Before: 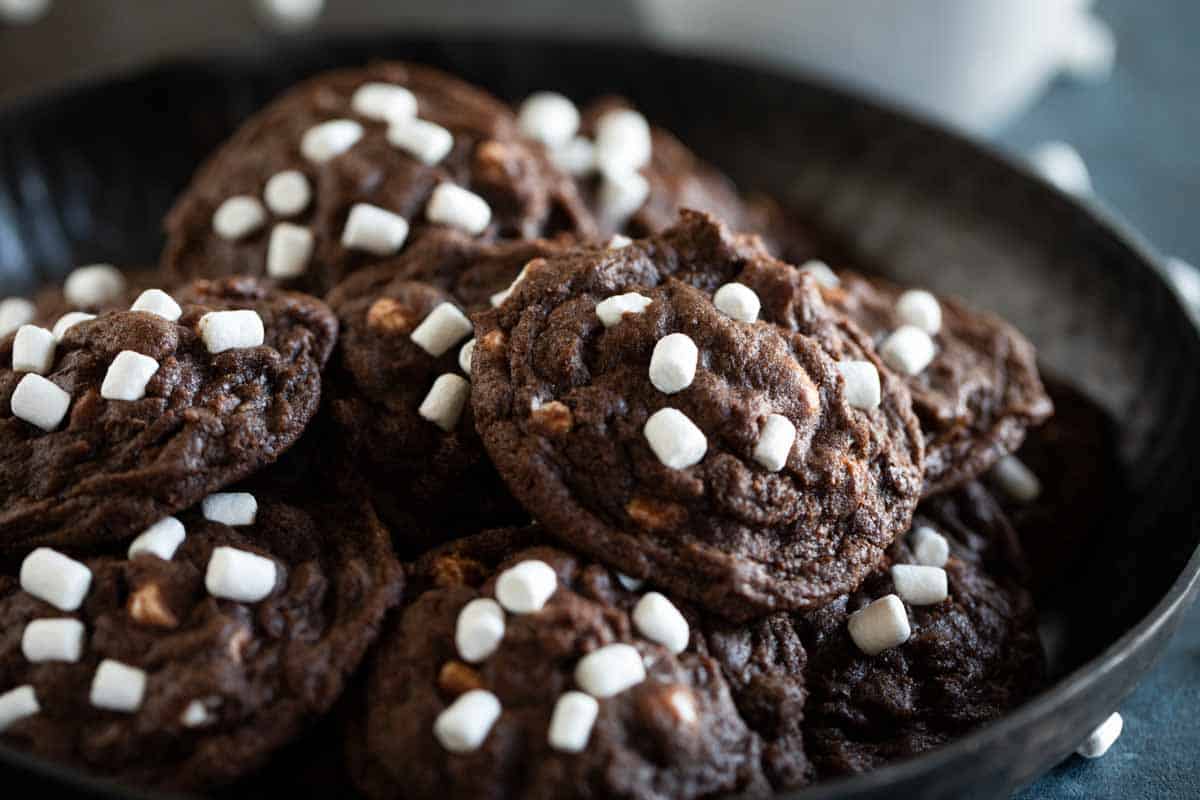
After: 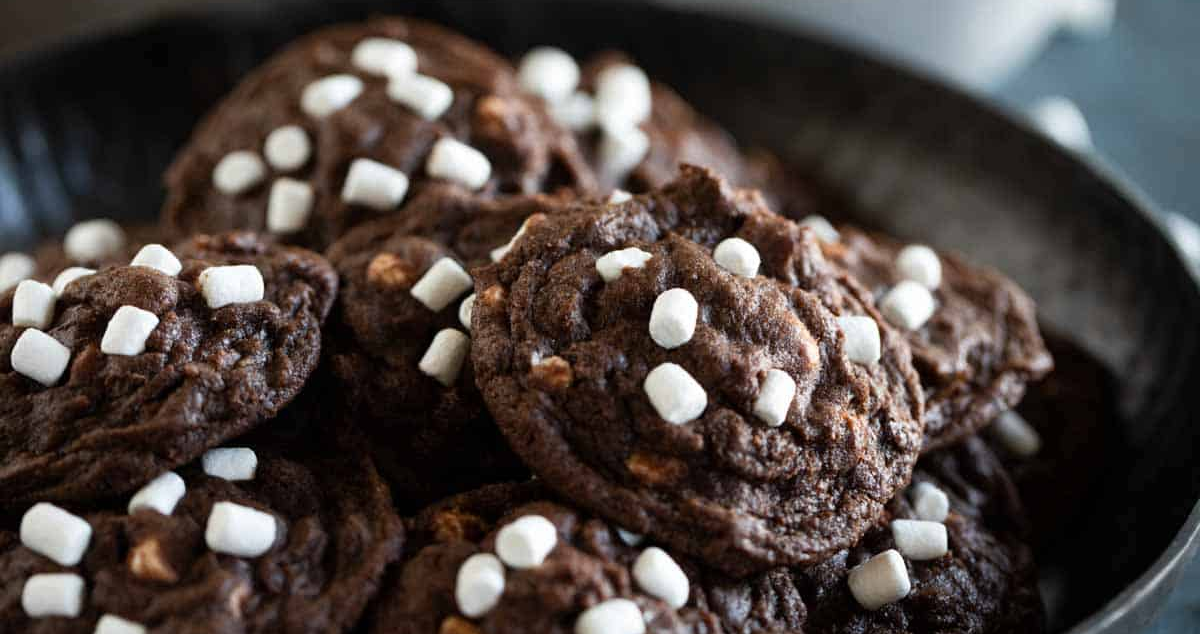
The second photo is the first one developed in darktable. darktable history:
crop and rotate: top 5.667%, bottom 14.968%
